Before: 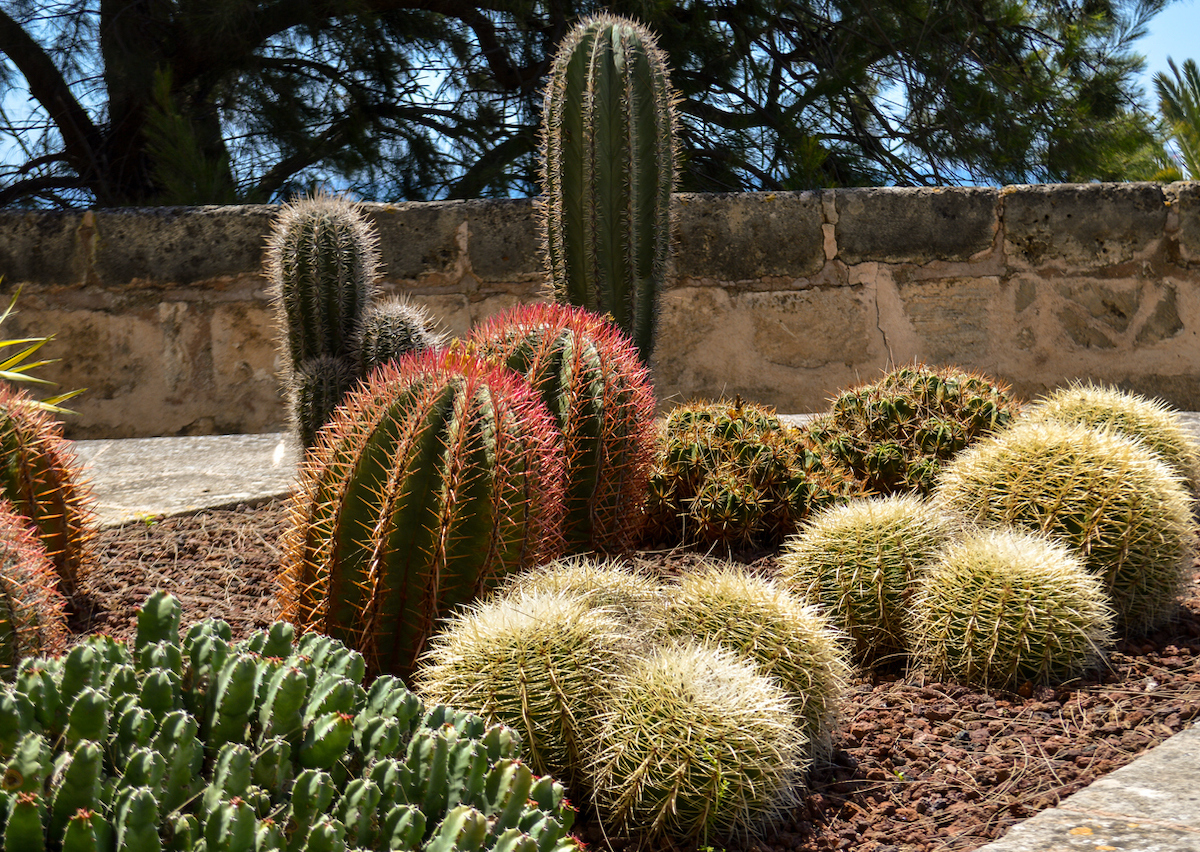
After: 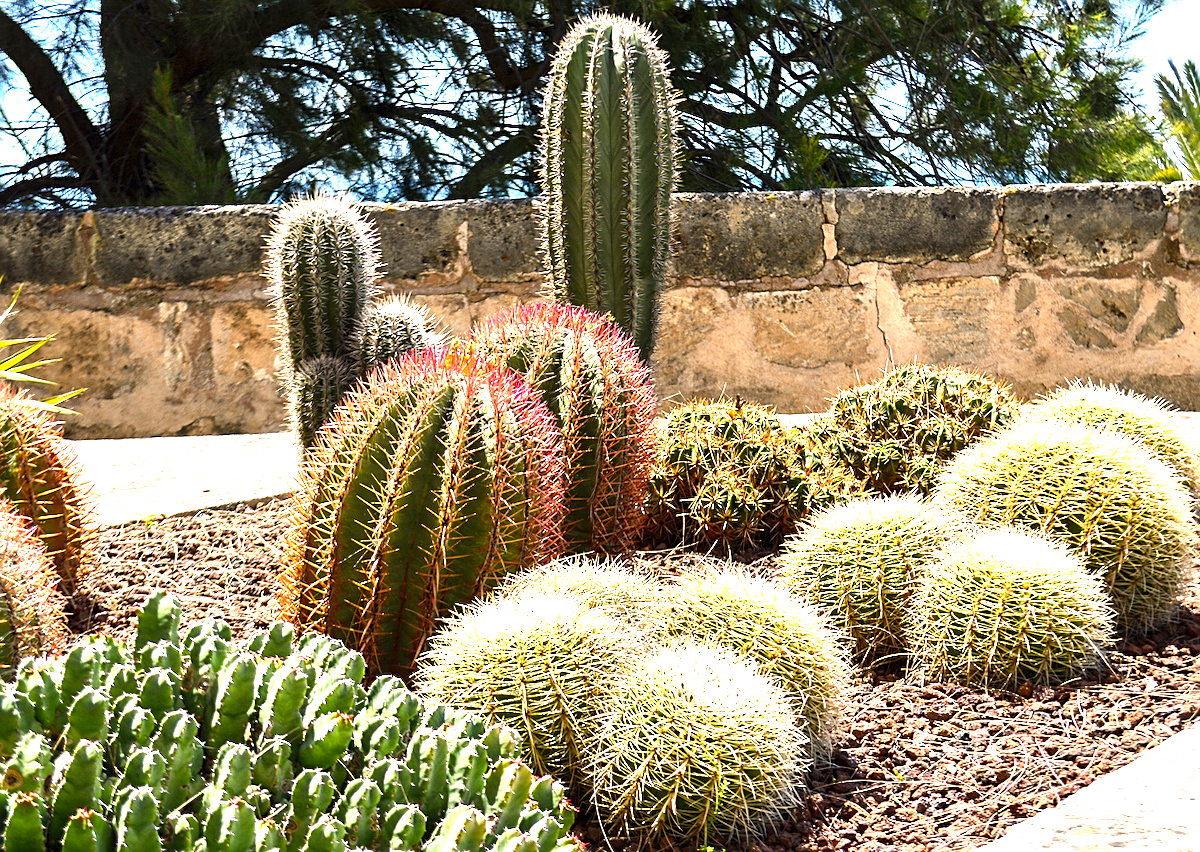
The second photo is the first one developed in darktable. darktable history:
exposure: black level correction 0, exposure 0.693 EV, compensate highlight preservation false
sharpen: on, module defaults
levels: gray 50.84%, levels [0, 0.352, 0.703]
